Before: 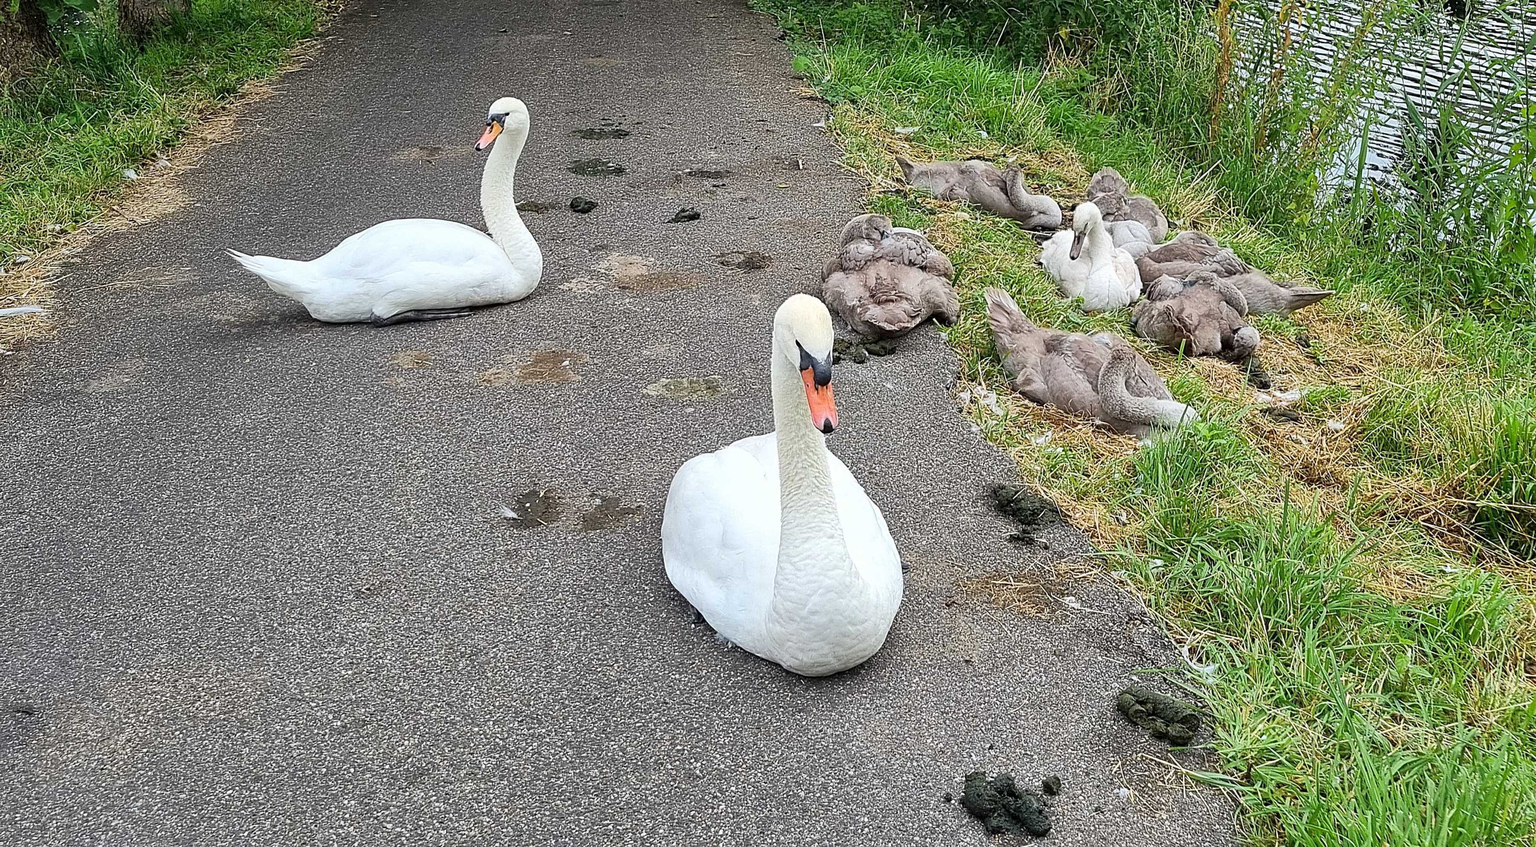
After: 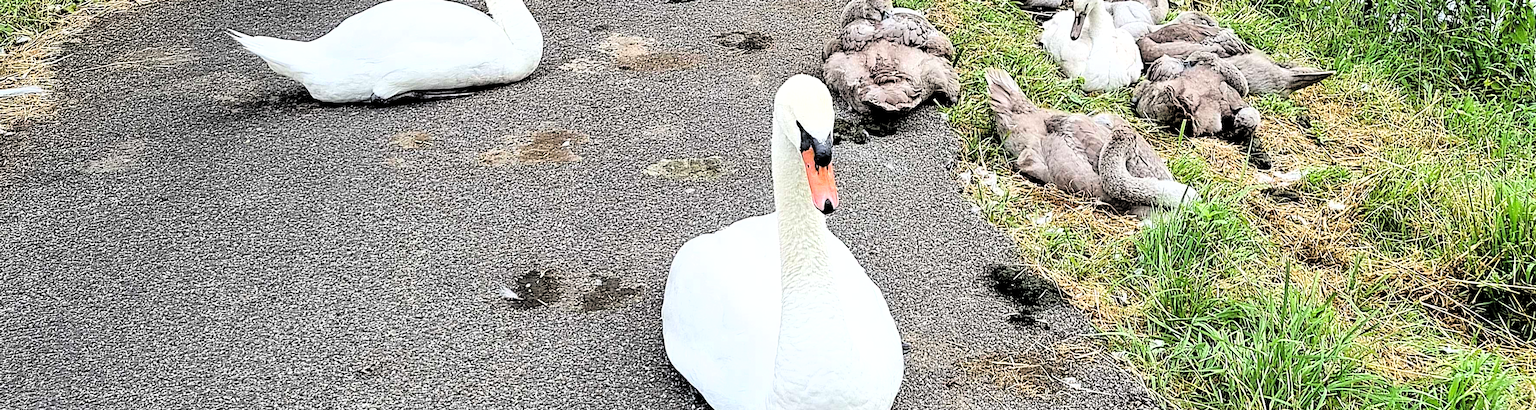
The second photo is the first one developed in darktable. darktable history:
filmic rgb: middle gray luminance 13.55%, black relative exposure -1.97 EV, white relative exposure 3.1 EV, threshold 6 EV, target black luminance 0%, hardness 1.79, latitude 59.23%, contrast 1.728, highlights saturation mix 5%, shadows ↔ highlights balance -37.52%, add noise in highlights 0, color science v3 (2019), use custom middle-gray values true, iterations of high-quality reconstruction 0, contrast in highlights soft, enable highlight reconstruction true
crop and rotate: top 26.056%, bottom 25.543%
